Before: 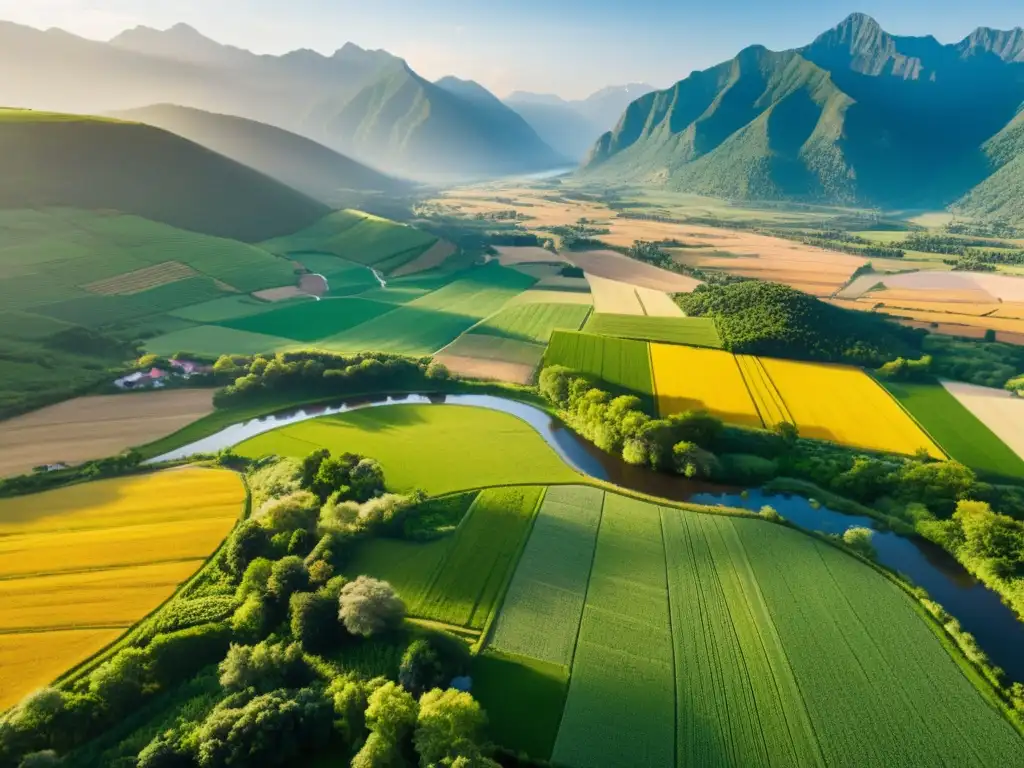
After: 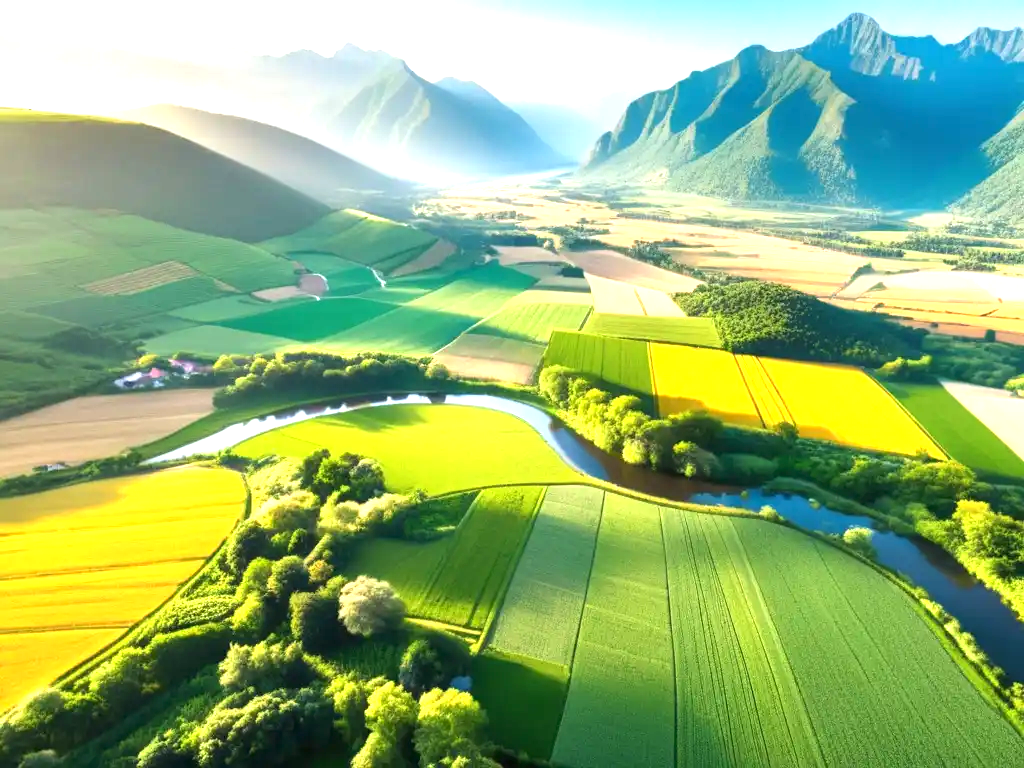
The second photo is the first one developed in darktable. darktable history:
exposure: exposure 1.203 EV, compensate highlight preservation false
